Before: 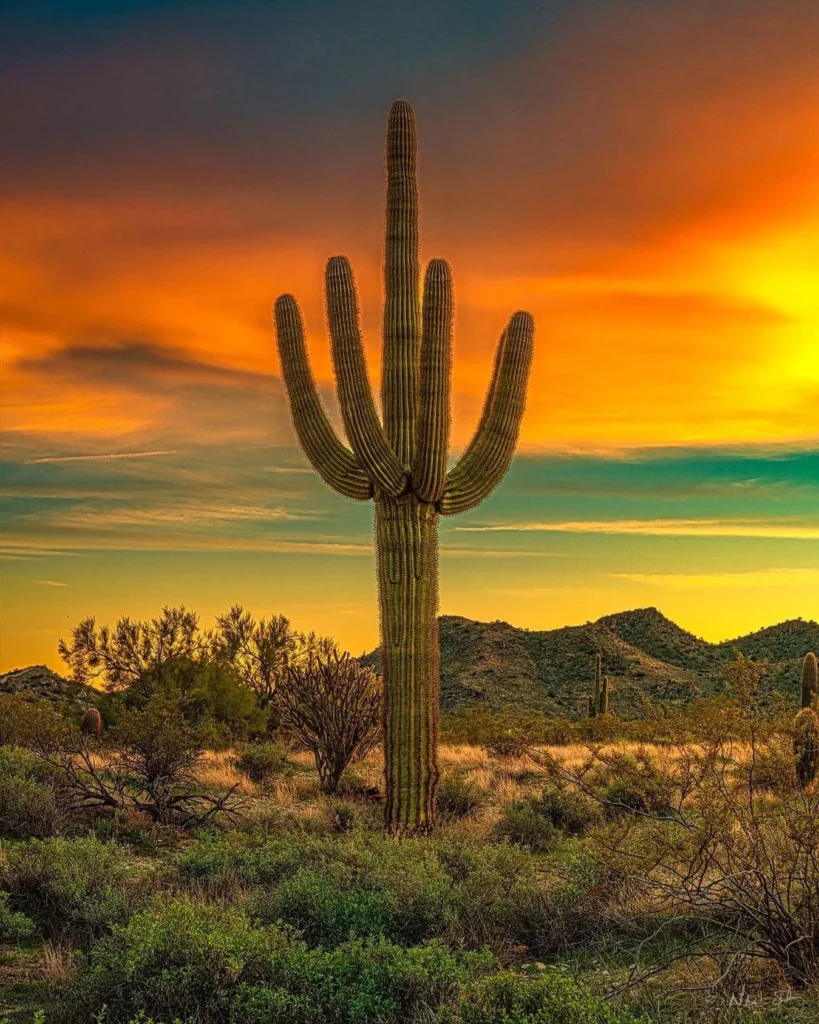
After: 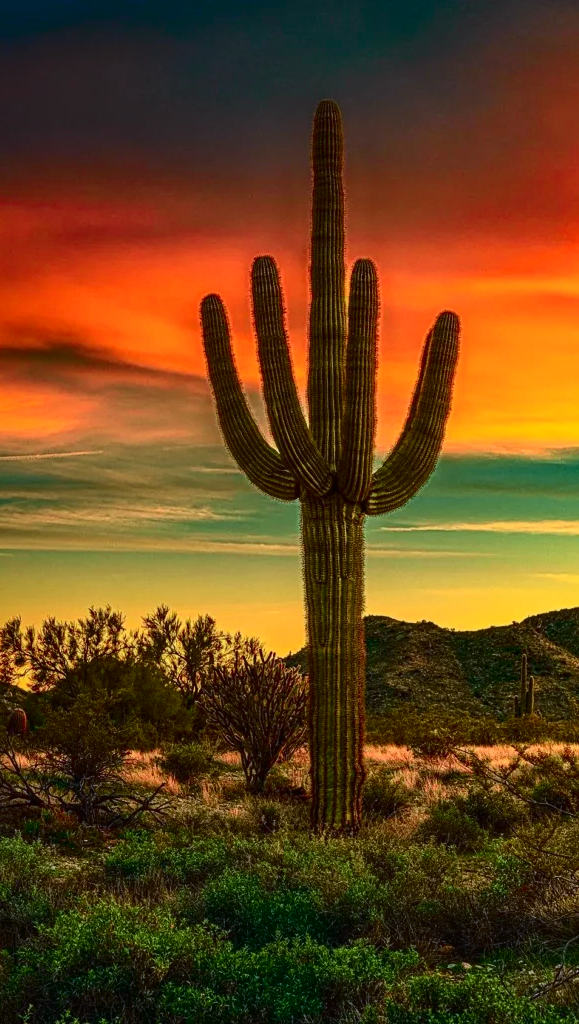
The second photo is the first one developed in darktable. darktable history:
color correction: highlights a* -0.137, highlights b* -5.91, shadows a* -0.137, shadows b* -0.137
color calibration: illuminant as shot in camera, x 0.358, y 0.373, temperature 4628.91 K
contrast brightness saturation: contrast 0.19, brightness -0.11, saturation 0.21
tone curve: curves: ch0 [(0, 0.008) (0.107, 0.091) (0.283, 0.287) (0.461, 0.498) (0.64, 0.679) (0.822, 0.841) (0.998, 0.978)]; ch1 [(0, 0) (0.316, 0.349) (0.466, 0.442) (0.502, 0.5) (0.527, 0.519) (0.561, 0.553) (0.608, 0.629) (0.669, 0.704) (0.859, 0.899) (1, 1)]; ch2 [(0, 0) (0.33, 0.301) (0.421, 0.443) (0.473, 0.498) (0.502, 0.504) (0.522, 0.525) (0.592, 0.61) (0.705, 0.7) (1, 1)], color space Lab, independent channels, preserve colors none
crop and rotate: left 9.061%, right 20.142%
